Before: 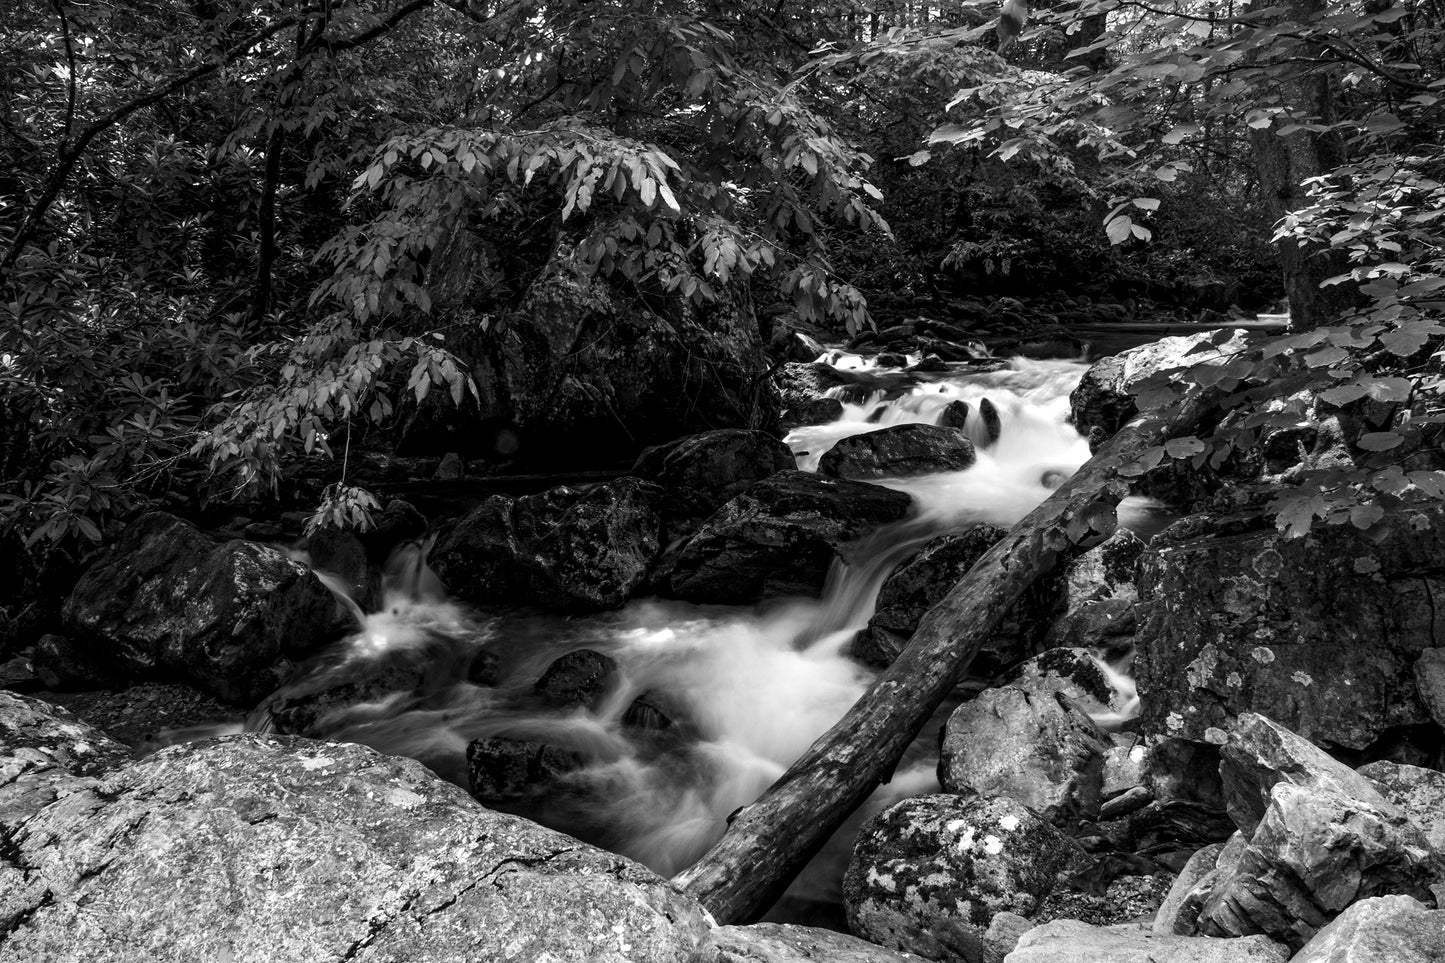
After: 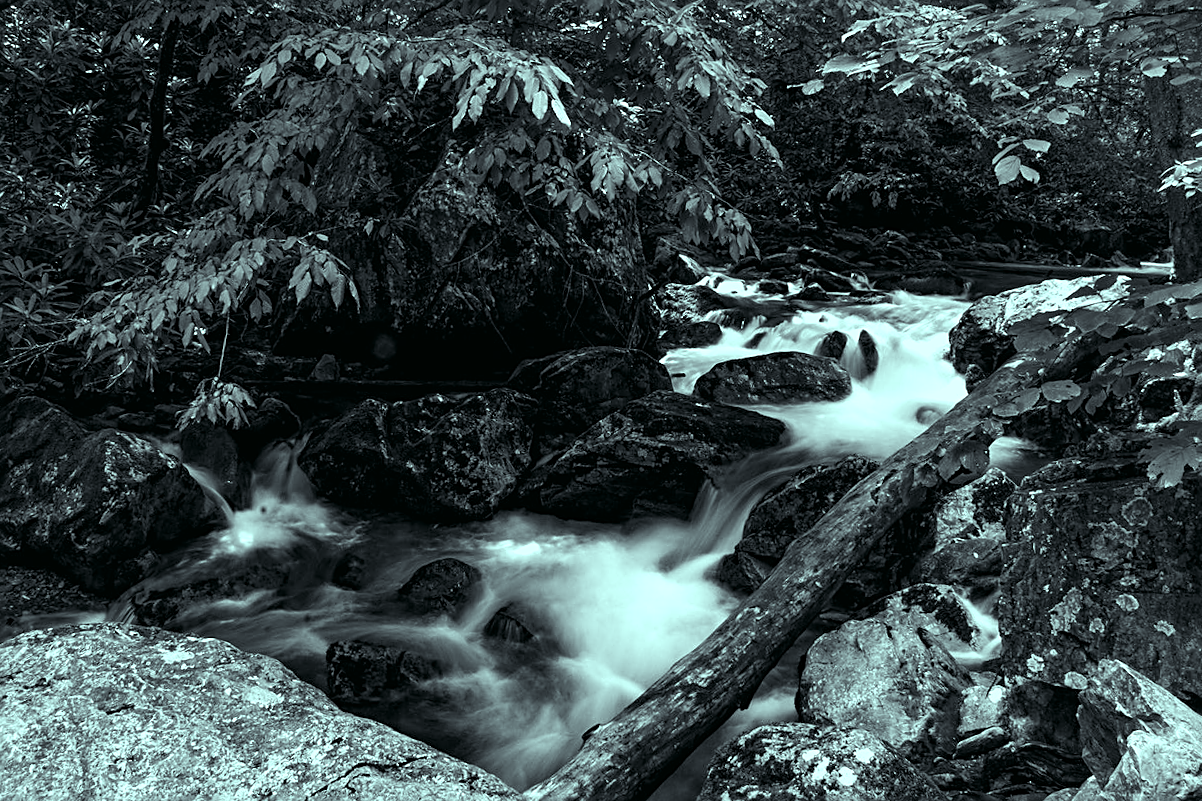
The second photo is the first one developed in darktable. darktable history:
crop and rotate: angle -3.27°, left 5.211%, top 5.211%, right 4.607%, bottom 4.607%
color balance: mode lift, gamma, gain (sRGB), lift [0.997, 0.979, 1.021, 1.011], gamma [1, 1.084, 0.916, 0.998], gain [1, 0.87, 1.13, 1.101], contrast 4.55%, contrast fulcrum 38.24%, output saturation 104.09%
sharpen: on, module defaults
color zones: curves: ch1 [(0.077, 0.436) (0.25, 0.5) (0.75, 0.5)]
